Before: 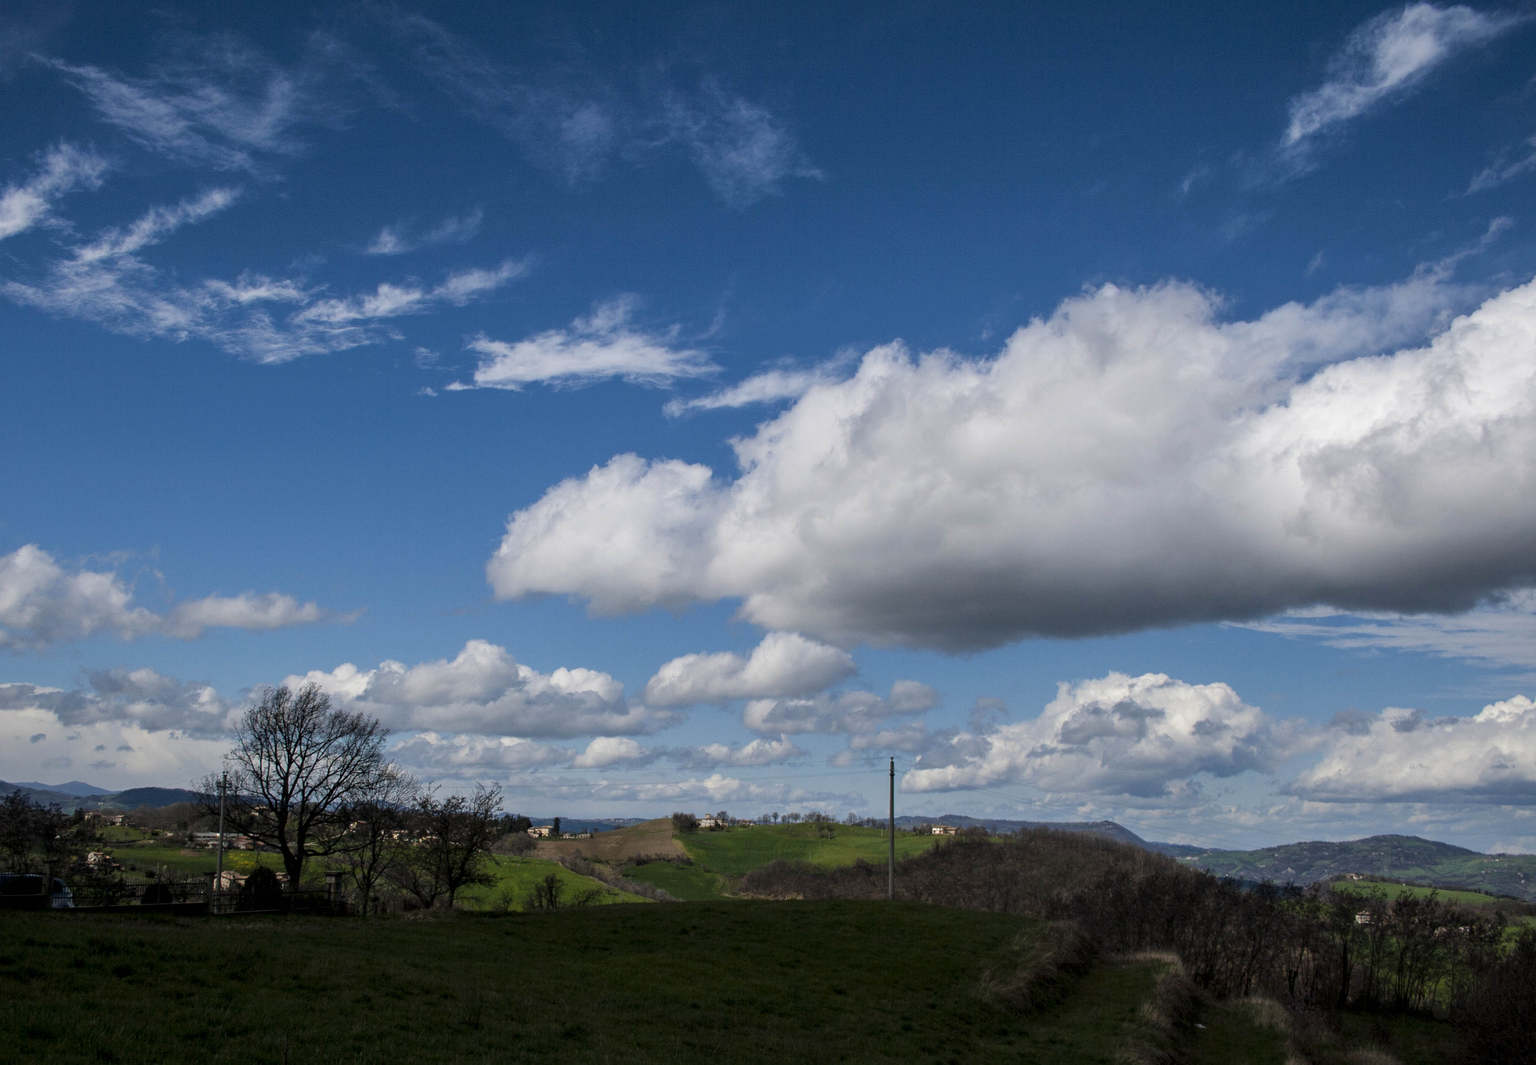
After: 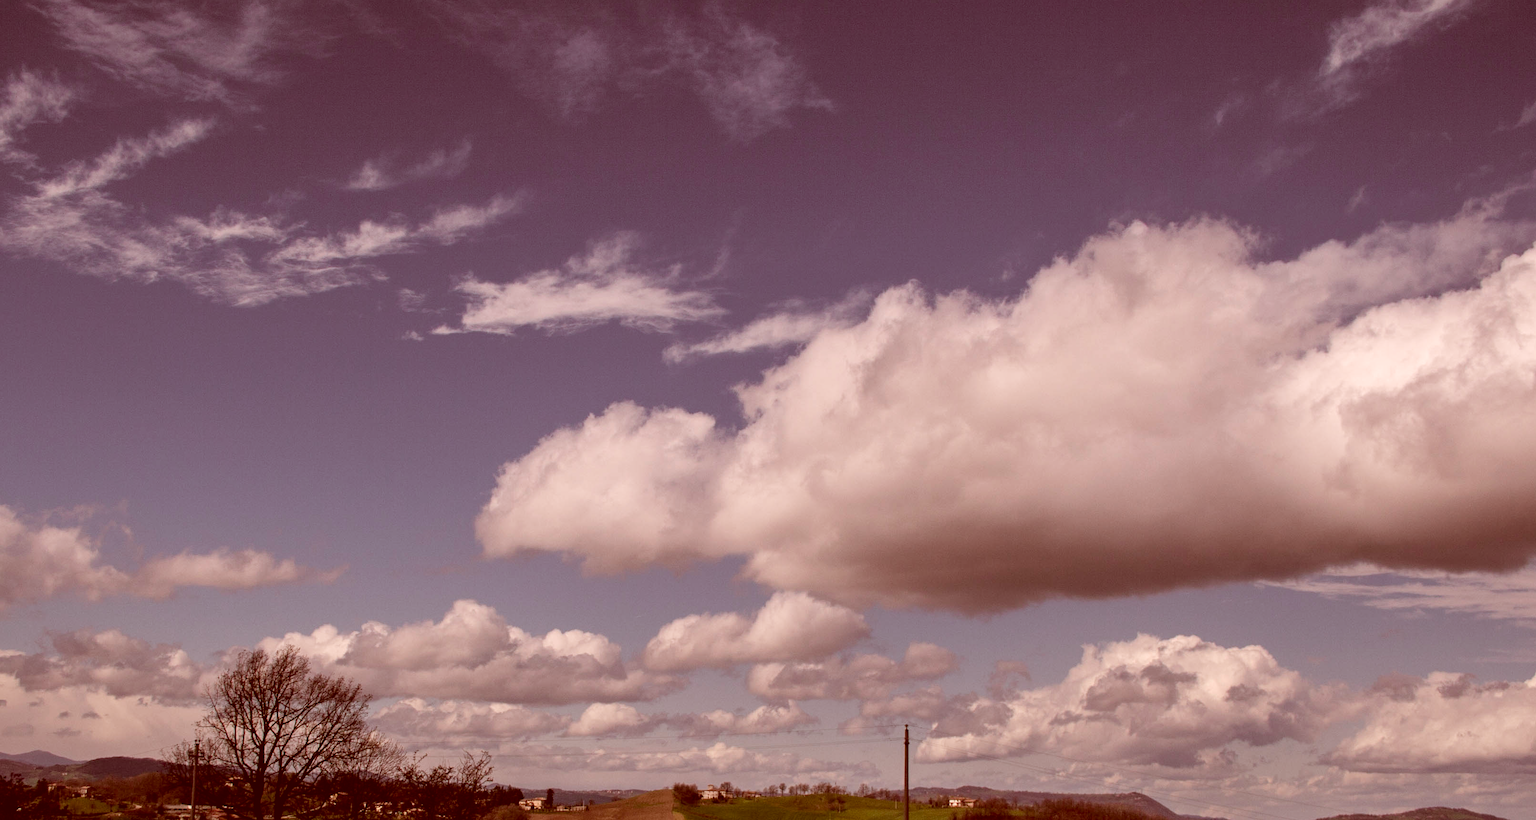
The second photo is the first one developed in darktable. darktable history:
crop: left 2.613%, top 7.158%, right 3.344%, bottom 20.366%
color correction: highlights a* 9.44, highlights b* 8.55, shadows a* 39.65, shadows b* 39.45, saturation 0.792
